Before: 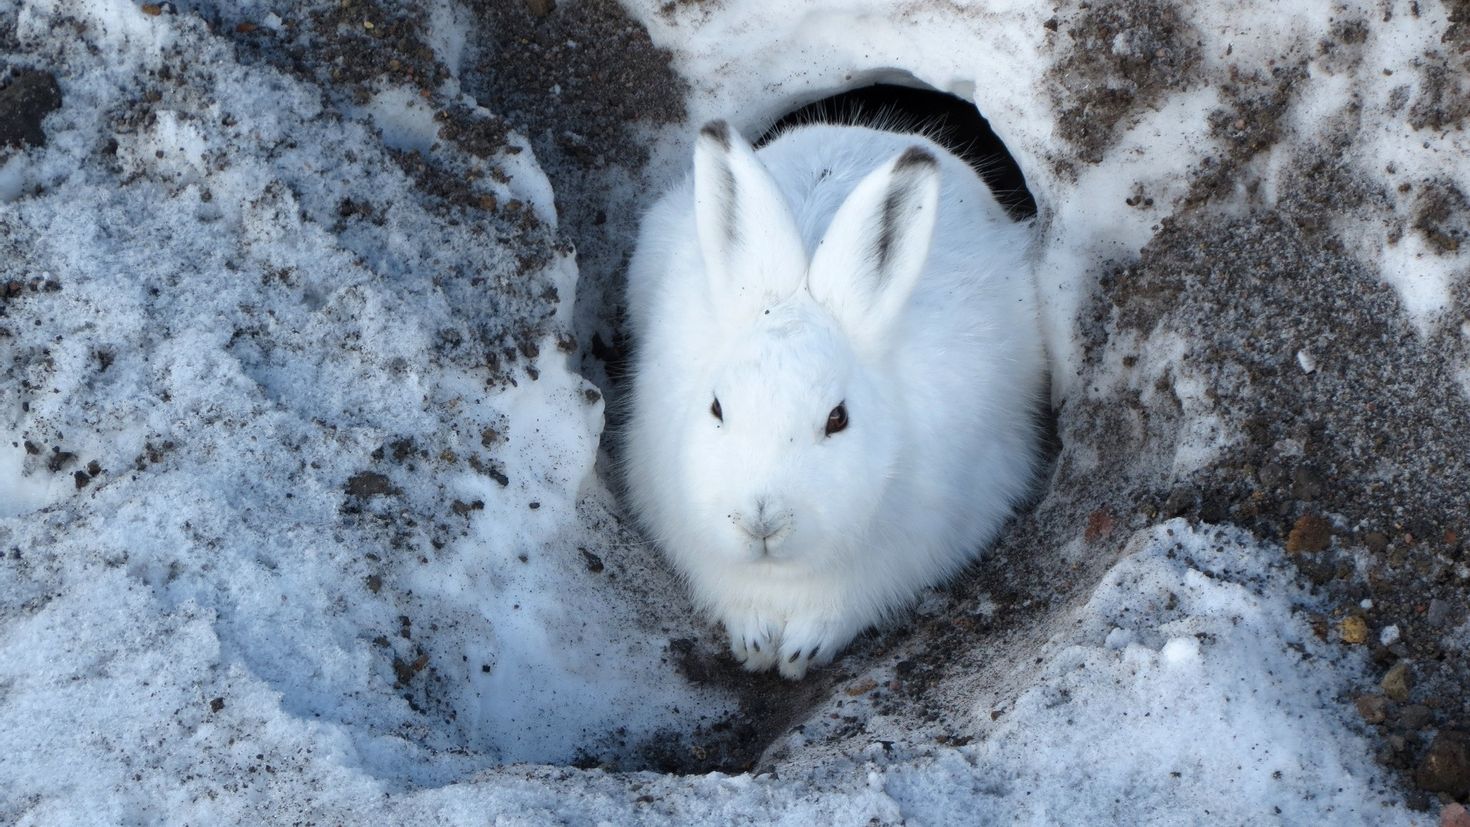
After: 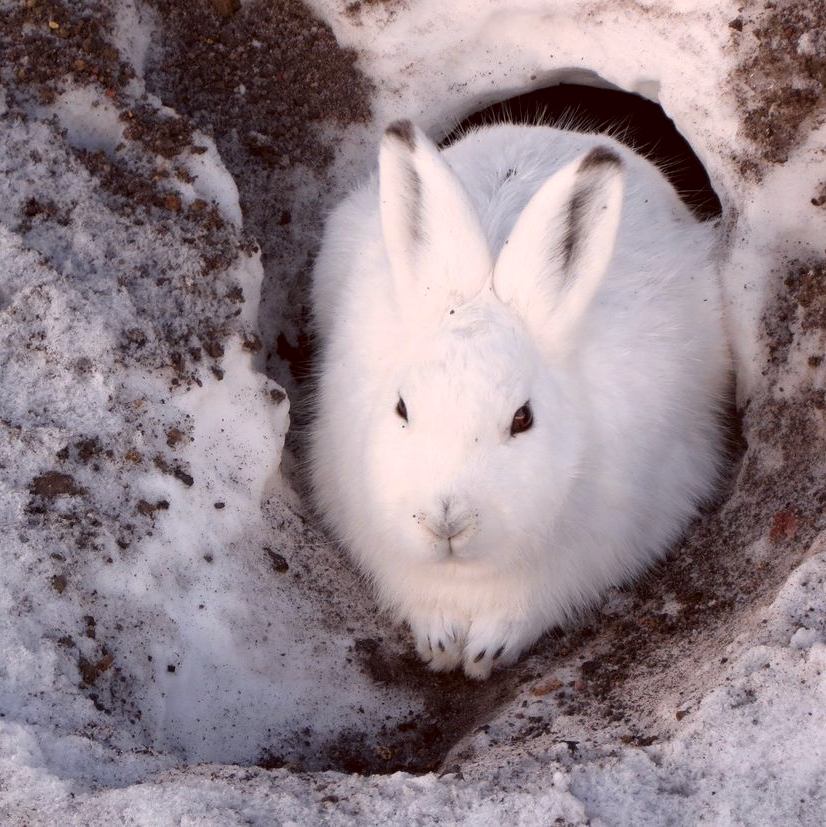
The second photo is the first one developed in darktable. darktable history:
color balance: mode lift, gamma, gain (sRGB), lift [0.97, 1, 1, 1], gamma [1.03, 1, 1, 1]
crop: left 21.496%, right 22.254%
color correction: highlights a* 10.21, highlights b* 9.79, shadows a* 8.61, shadows b* 7.88, saturation 0.8
color zones: curves: ch1 [(0.24, 0.629) (0.75, 0.5)]; ch2 [(0.255, 0.454) (0.745, 0.491)], mix 102.12%
